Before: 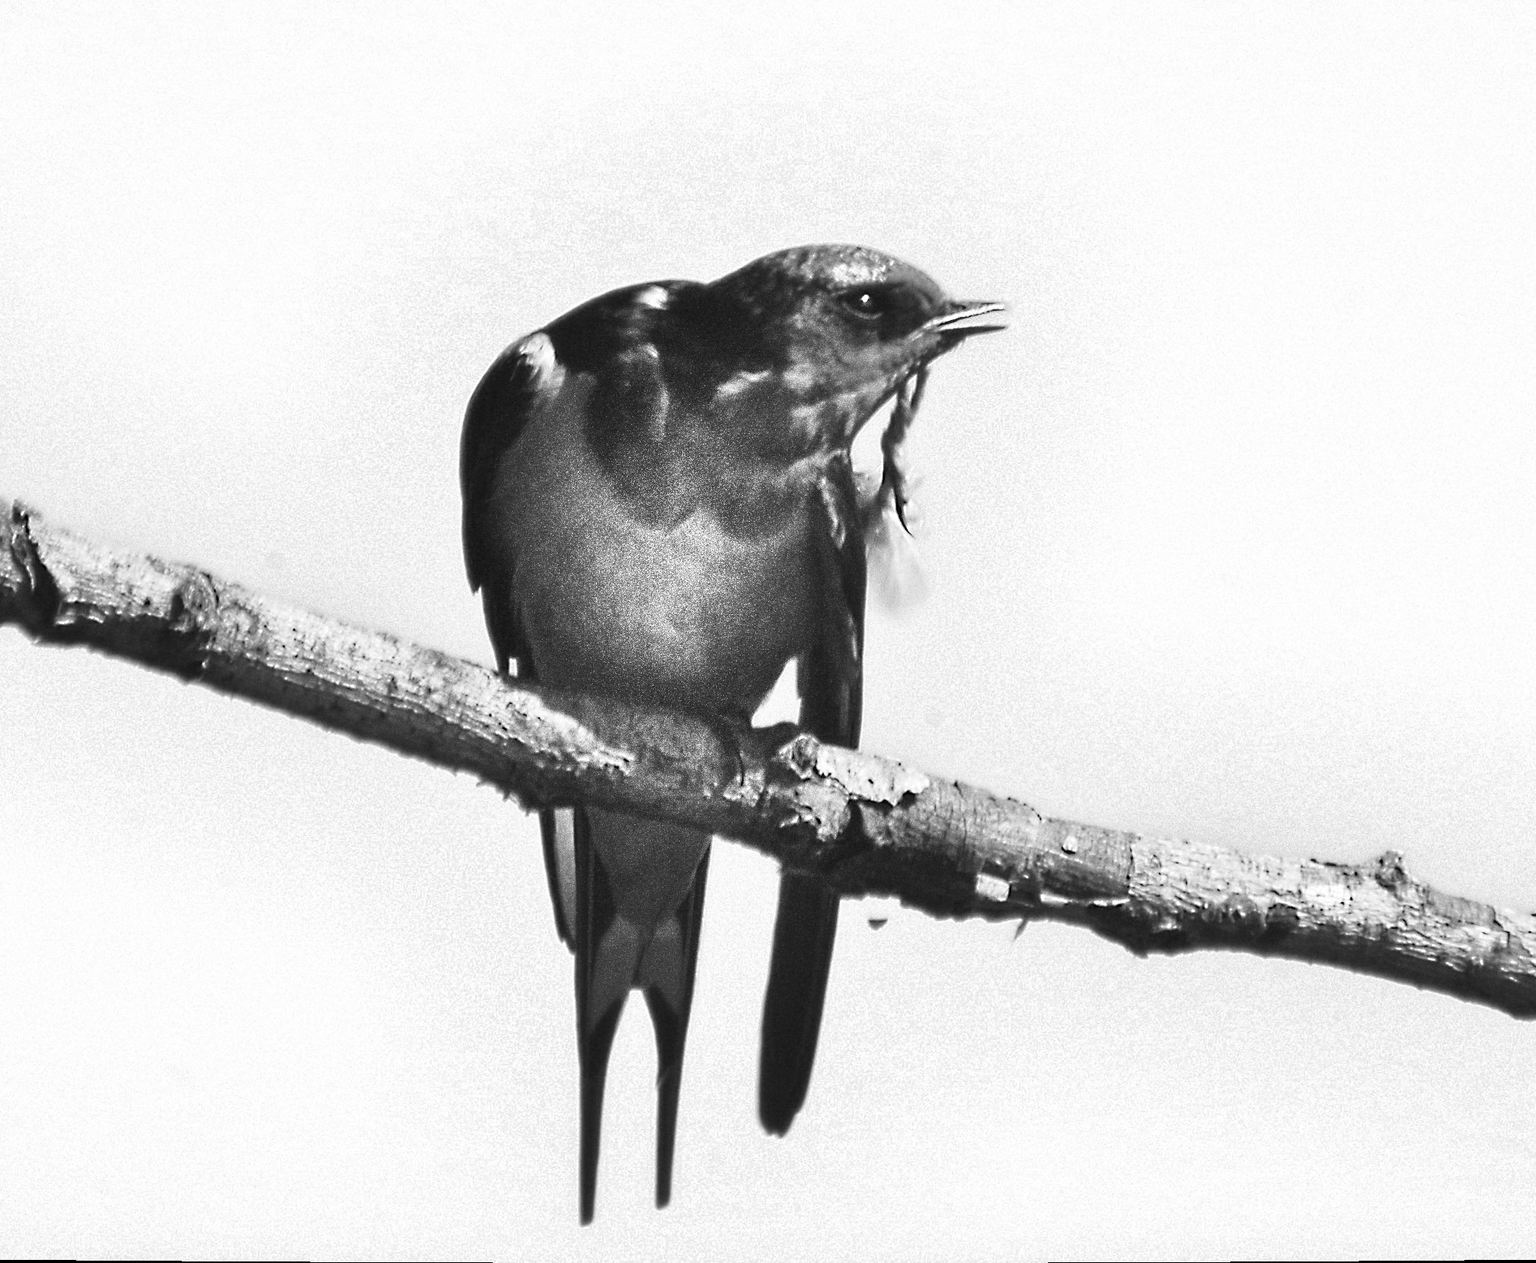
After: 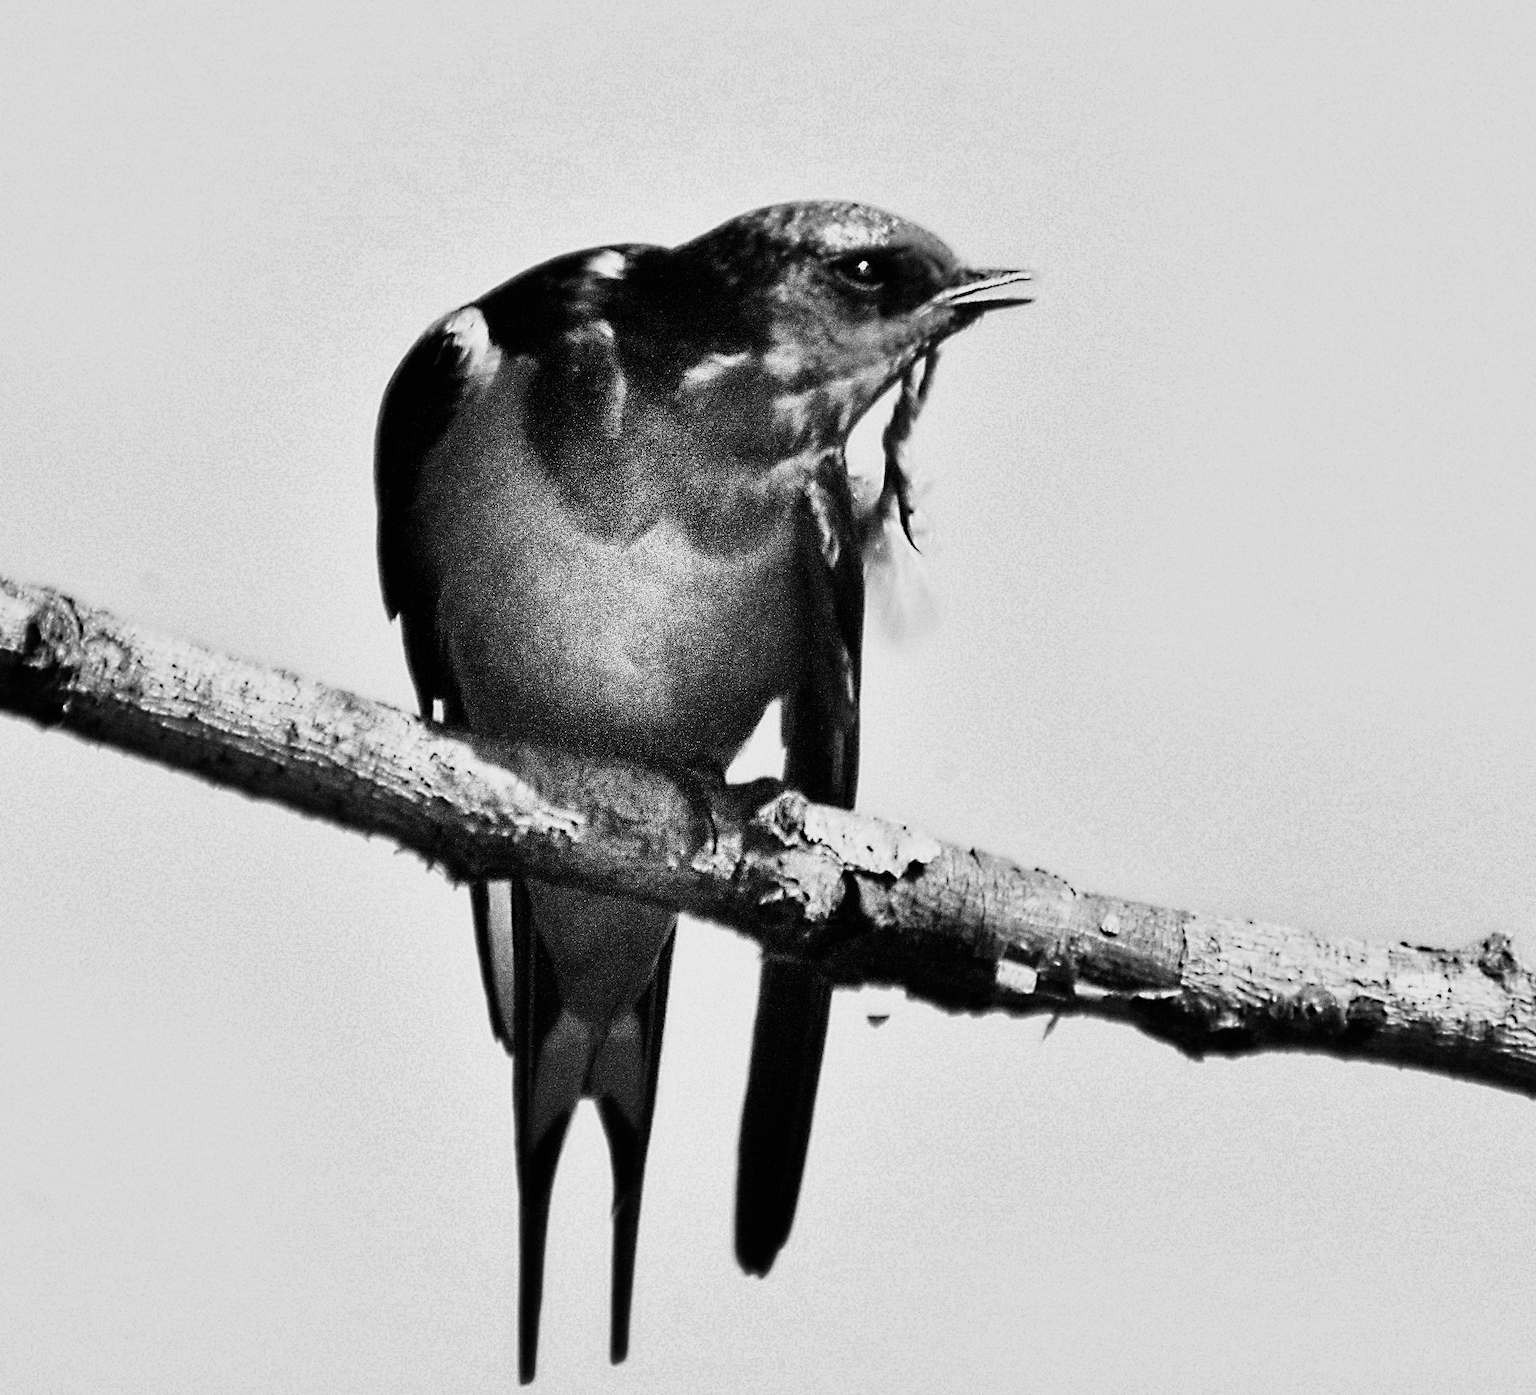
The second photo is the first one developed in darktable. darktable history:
filmic rgb: black relative exposure -5 EV, white relative exposure 3.5 EV, hardness 3.19, contrast 1.3, highlights saturation mix -50%
crop: left 9.807%, top 6.259%, right 7.334%, bottom 2.177%
shadows and highlights: soften with gaussian
contrast brightness saturation: saturation 0.1
